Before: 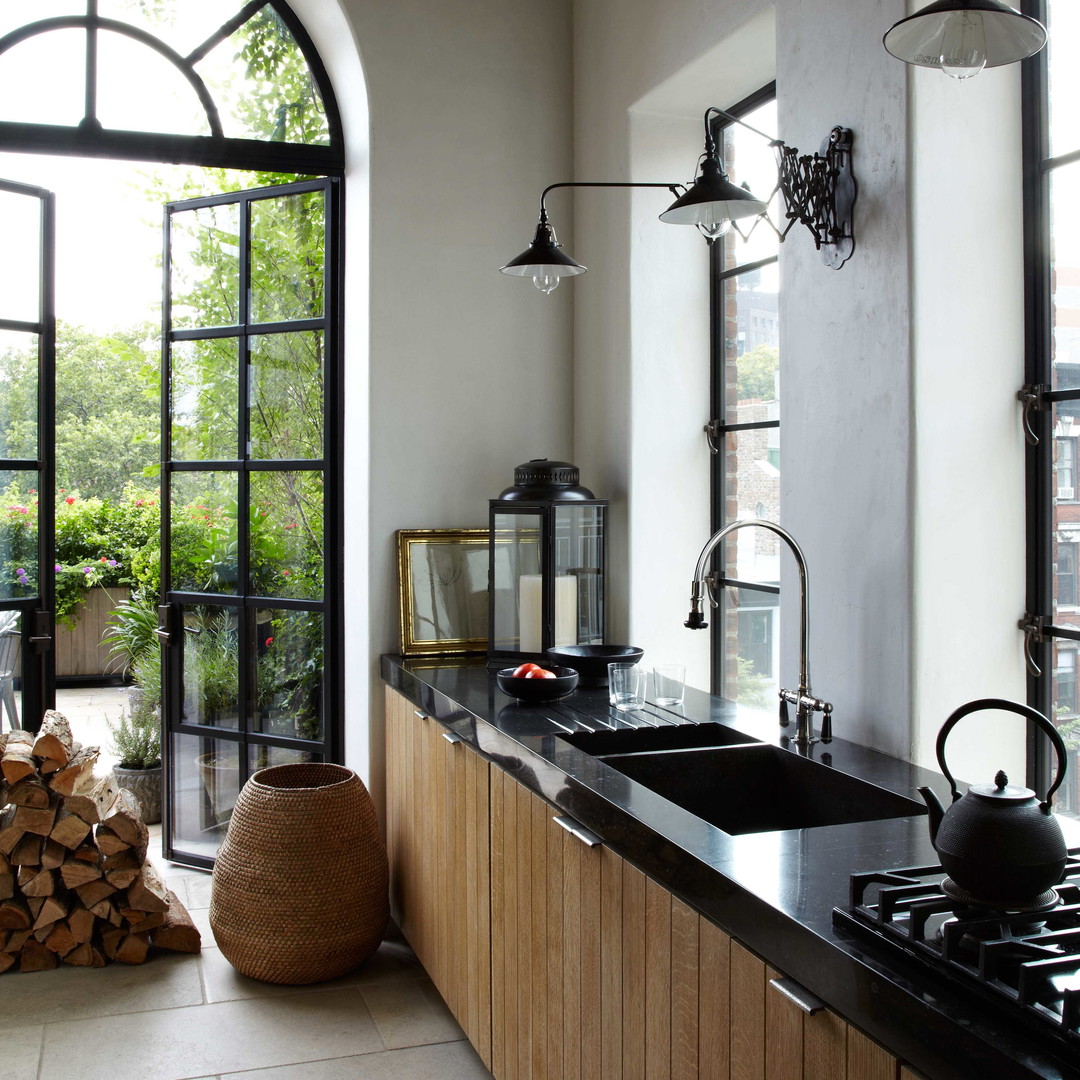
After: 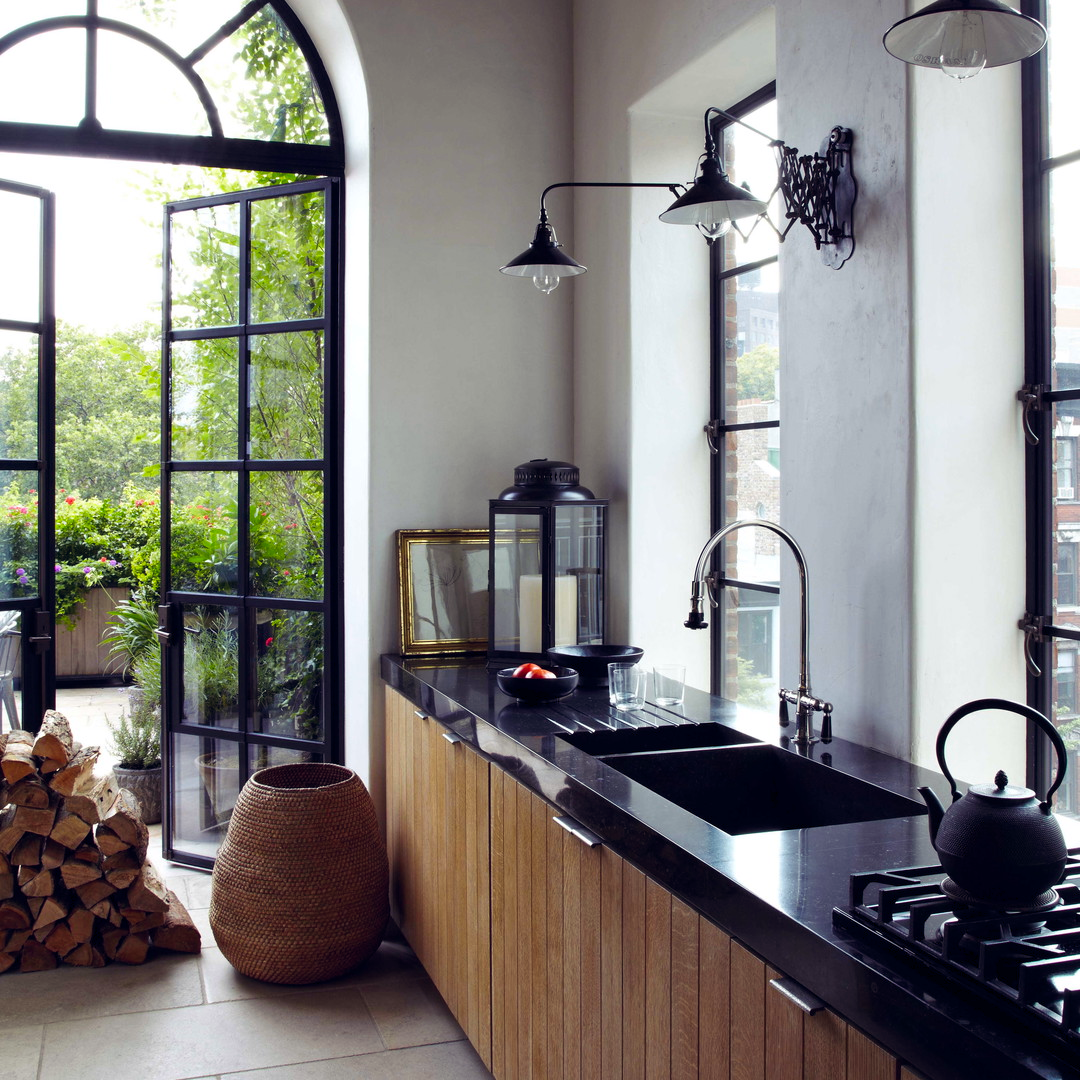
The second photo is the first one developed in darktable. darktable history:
color balance rgb: shadows lift › luminance -21.298%, shadows lift › chroma 8.745%, shadows lift › hue 284.58°, global offset › chroma 0.058%, global offset › hue 253.86°, perceptual saturation grading › global saturation 18.221%
